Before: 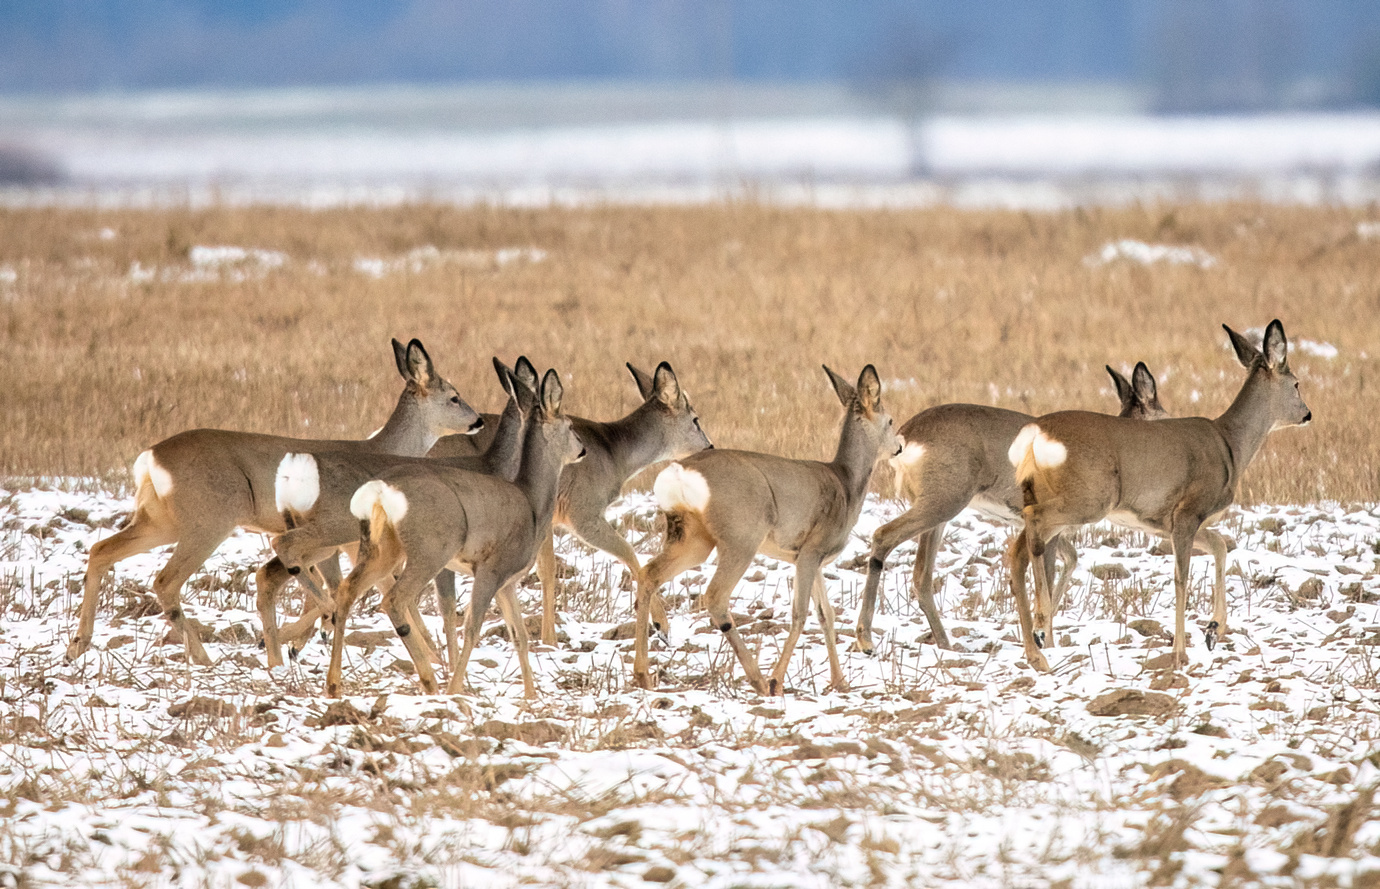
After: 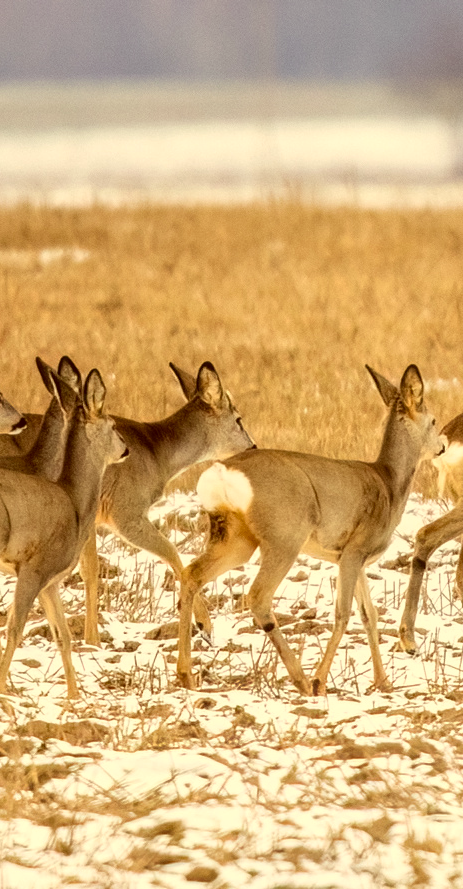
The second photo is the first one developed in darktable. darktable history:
crop: left 33.175%, right 33.22%
contrast brightness saturation: contrast 0.08, saturation 0.022
color correction: highlights a* 1.15, highlights b* 24.2, shadows a* 16.07, shadows b* 24.45
local contrast: detail 109%
